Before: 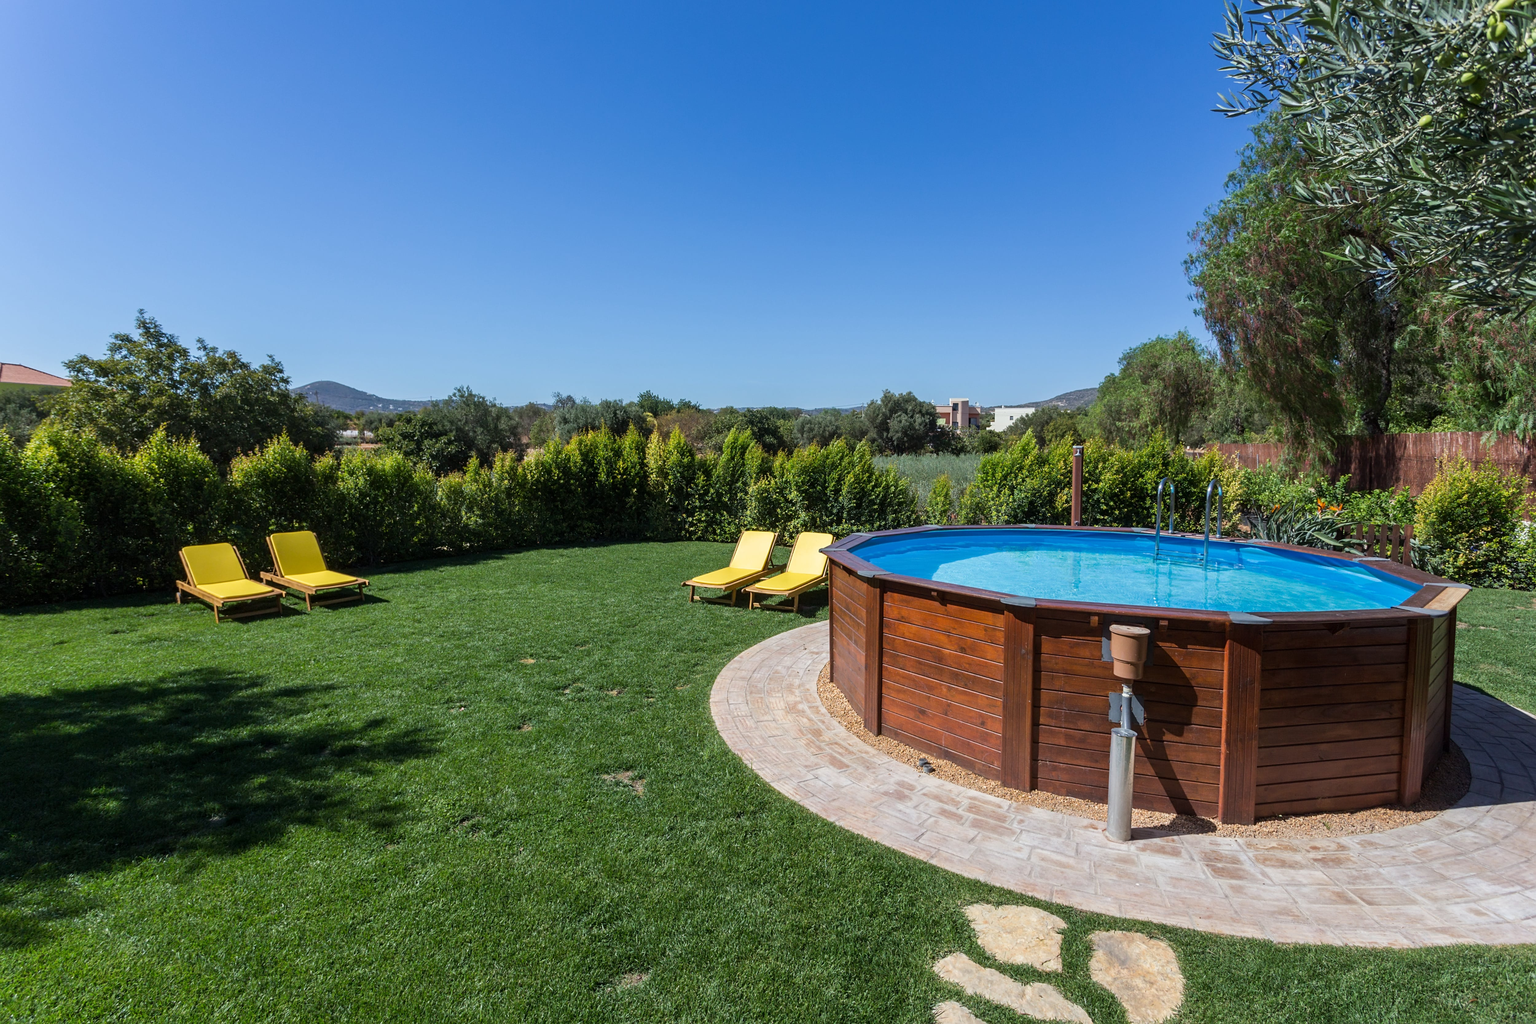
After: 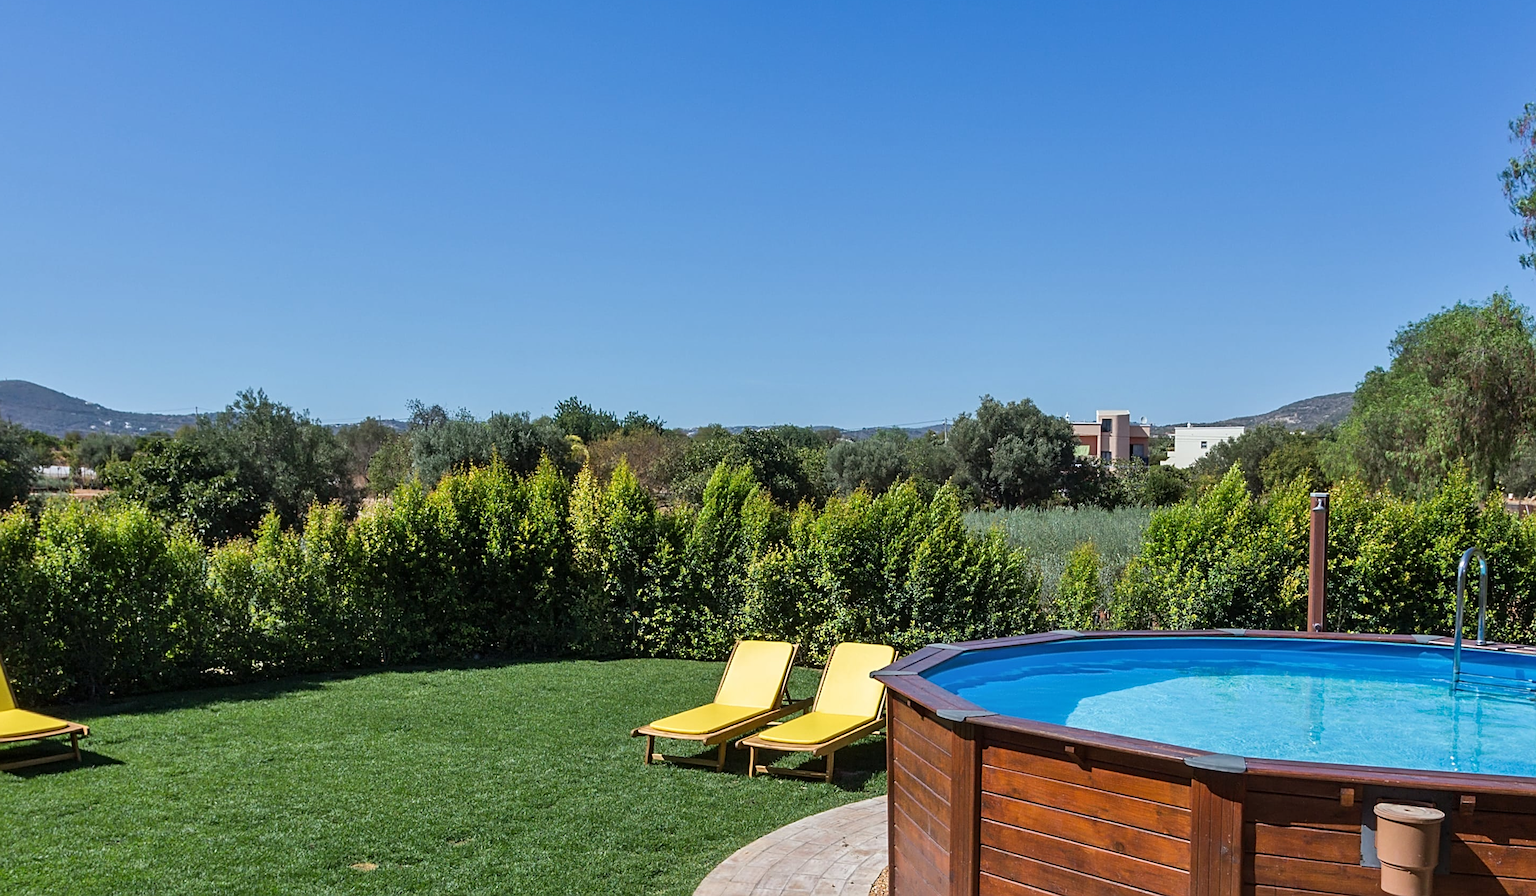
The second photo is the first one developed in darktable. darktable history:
shadows and highlights: shadows 48.47, highlights -40.8, soften with gaussian
sharpen: on, module defaults
crop: left 20.717%, top 15.834%, right 21.663%, bottom 33.695%
exposure: compensate highlight preservation false
